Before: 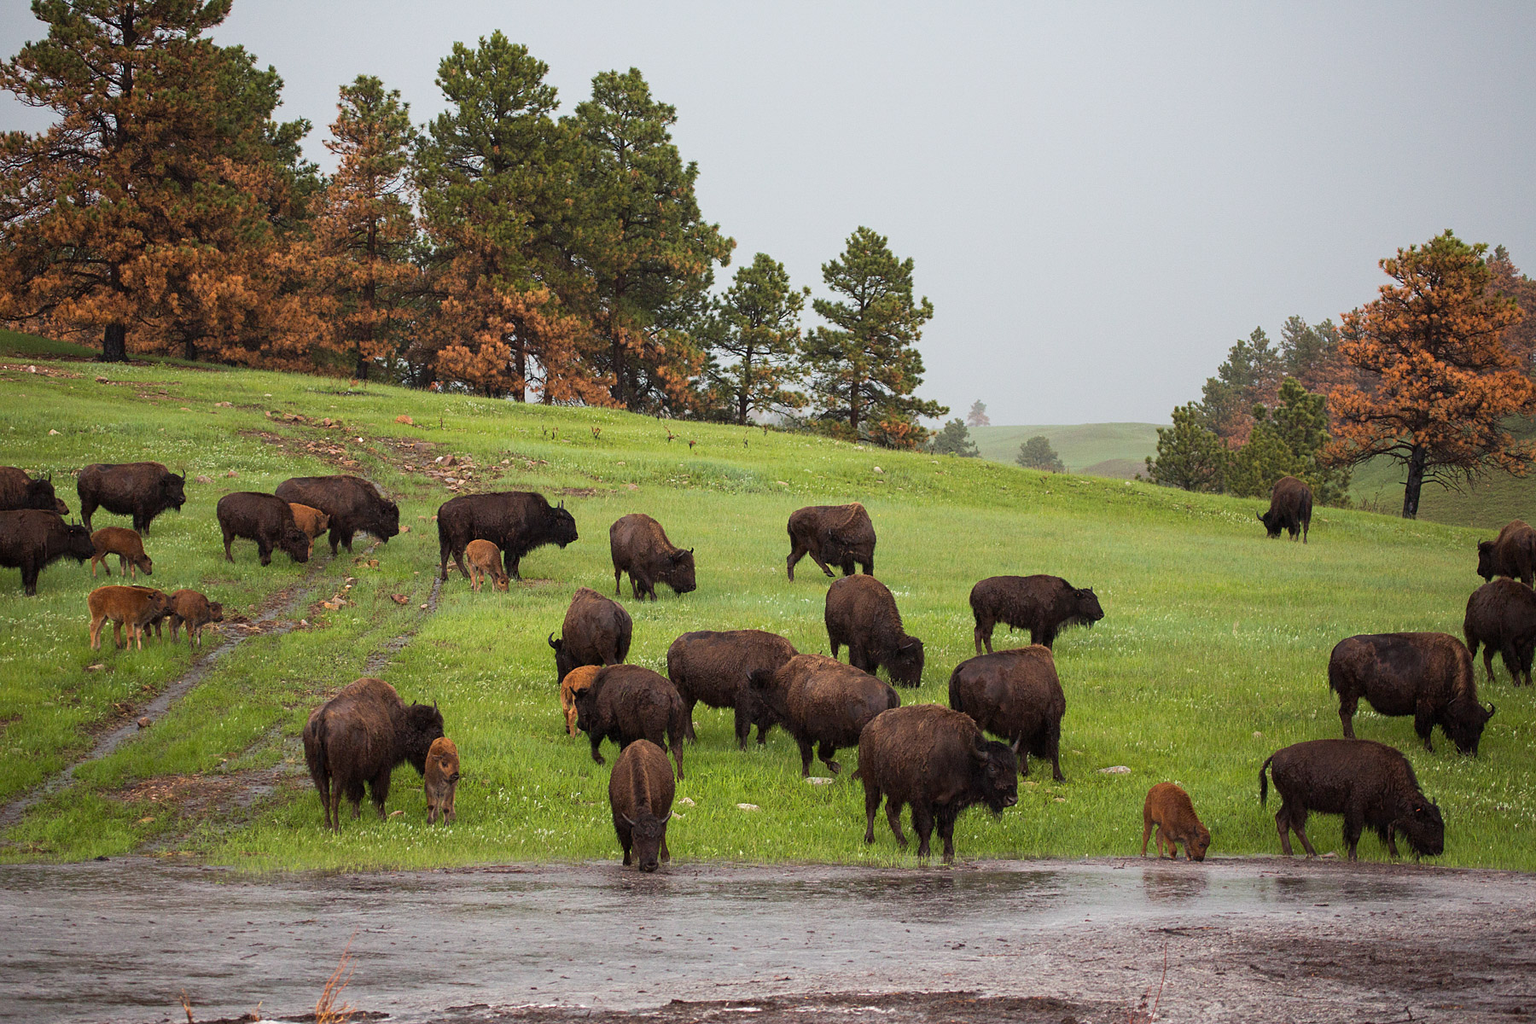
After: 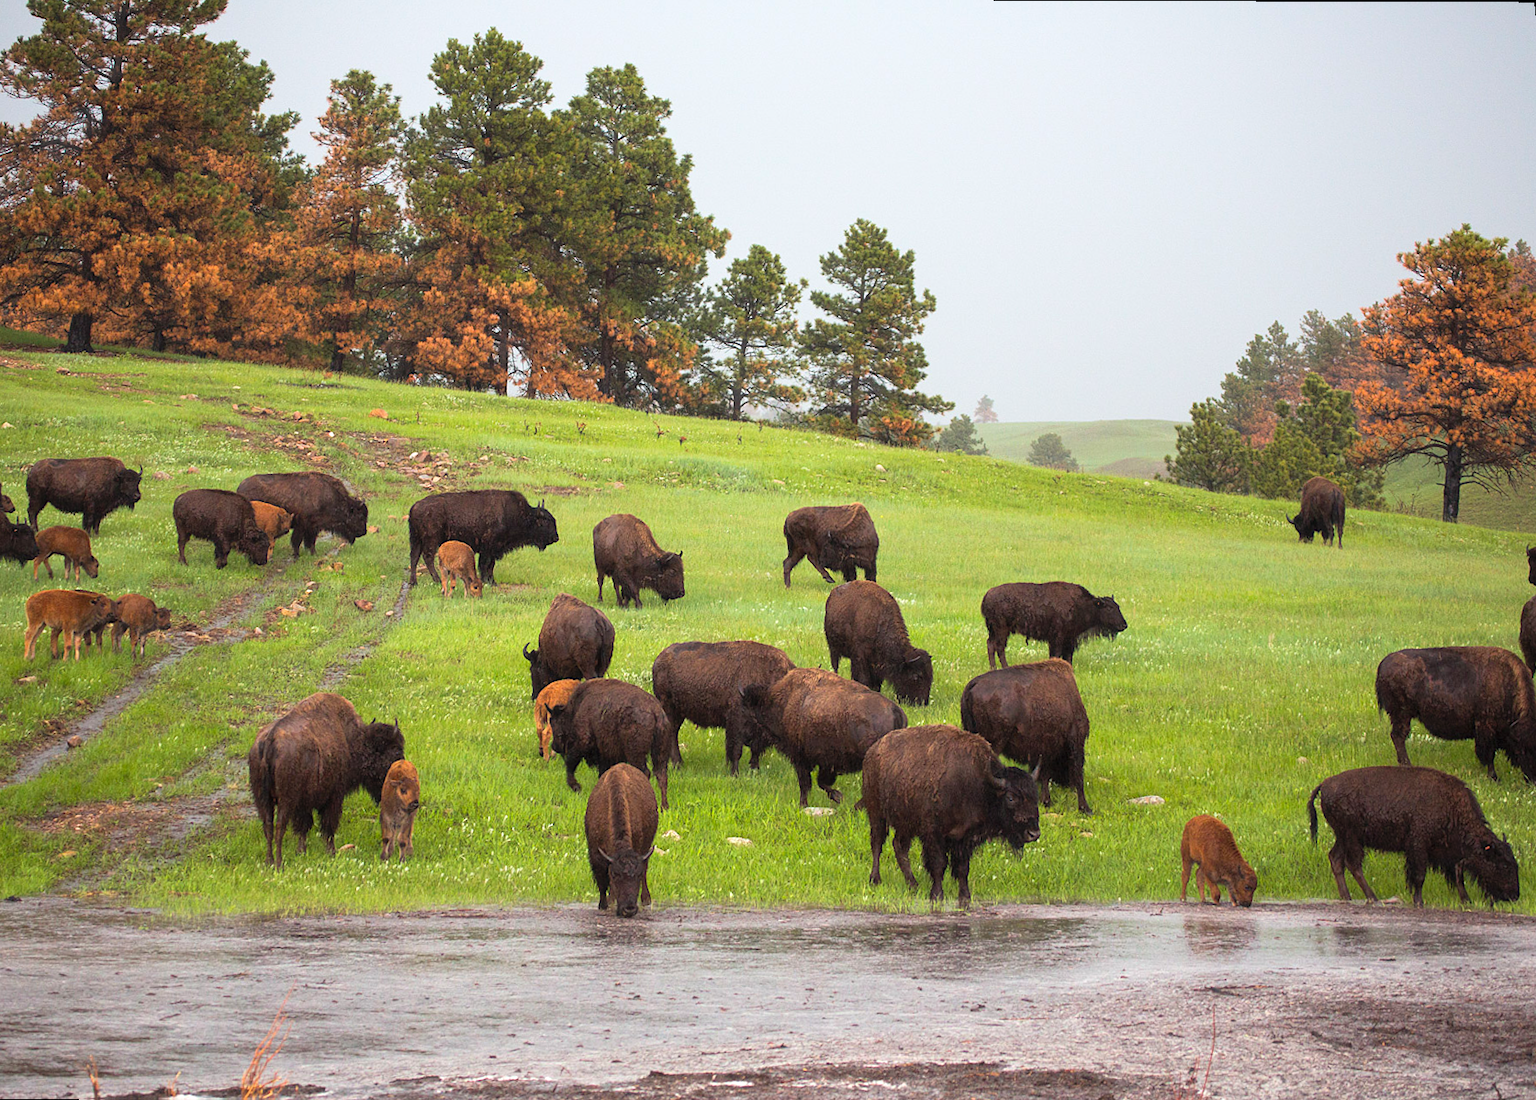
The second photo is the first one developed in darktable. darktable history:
levels: mode automatic, black 0.023%, white 99.97%, levels [0.062, 0.494, 0.925]
haze removal: strength -0.05
rotate and perspective: rotation 0.215°, lens shift (vertical) -0.139, crop left 0.069, crop right 0.939, crop top 0.002, crop bottom 0.996
contrast brightness saturation: contrast 0.07, brightness 0.08, saturation 0.18
exposure: compensate highlight preservation false
